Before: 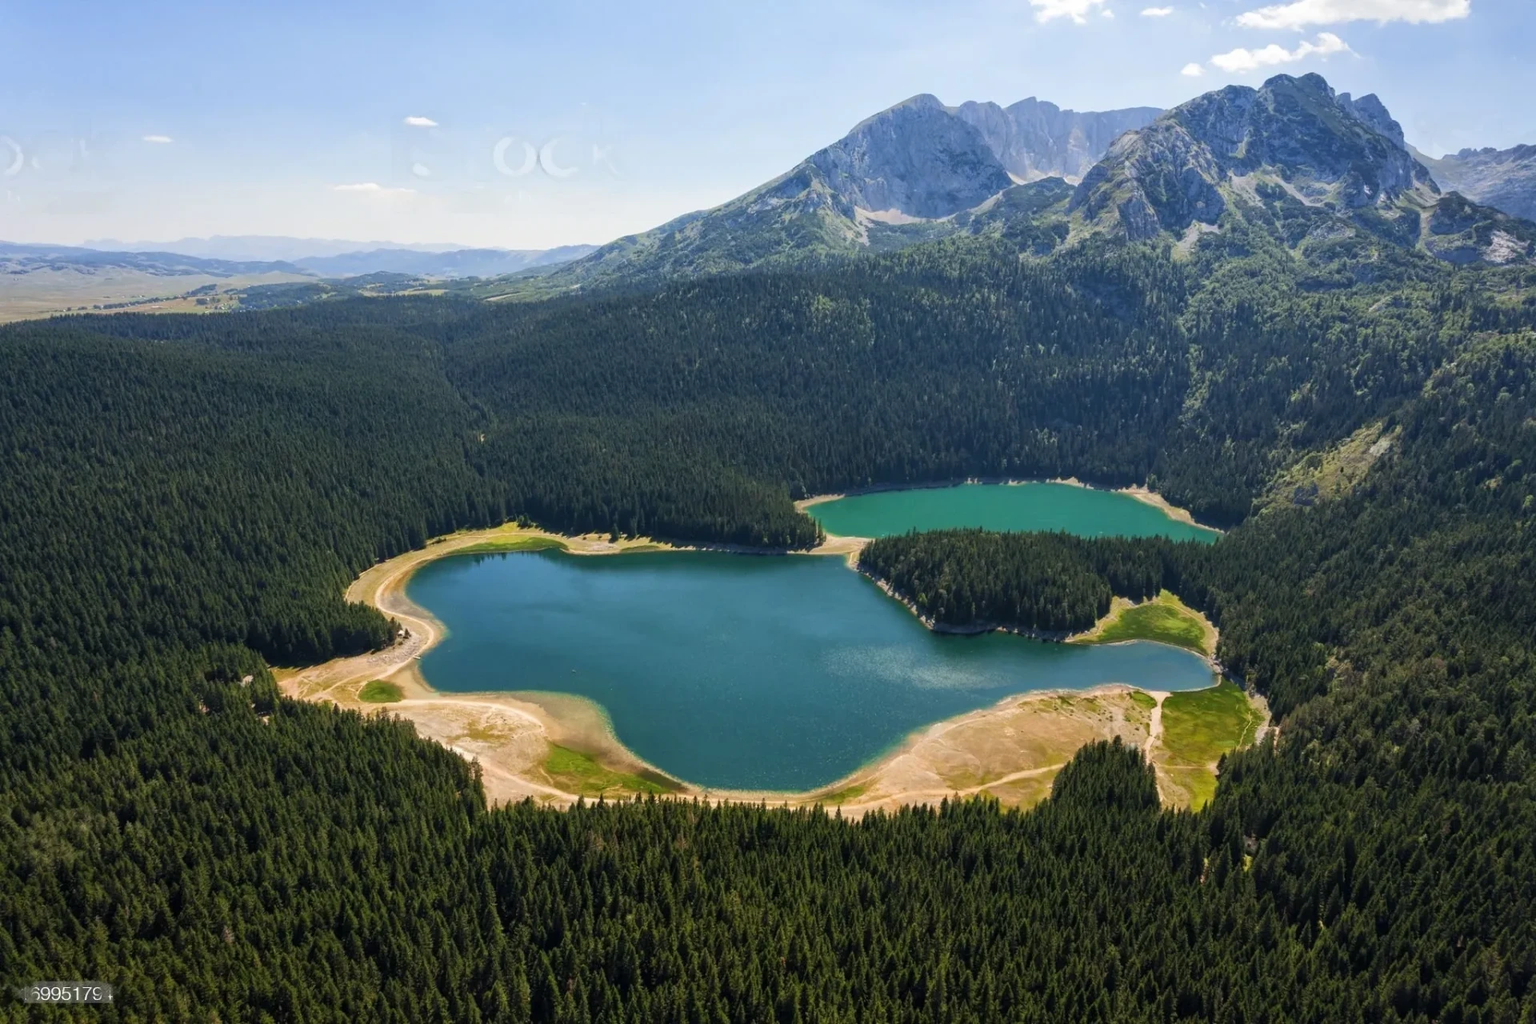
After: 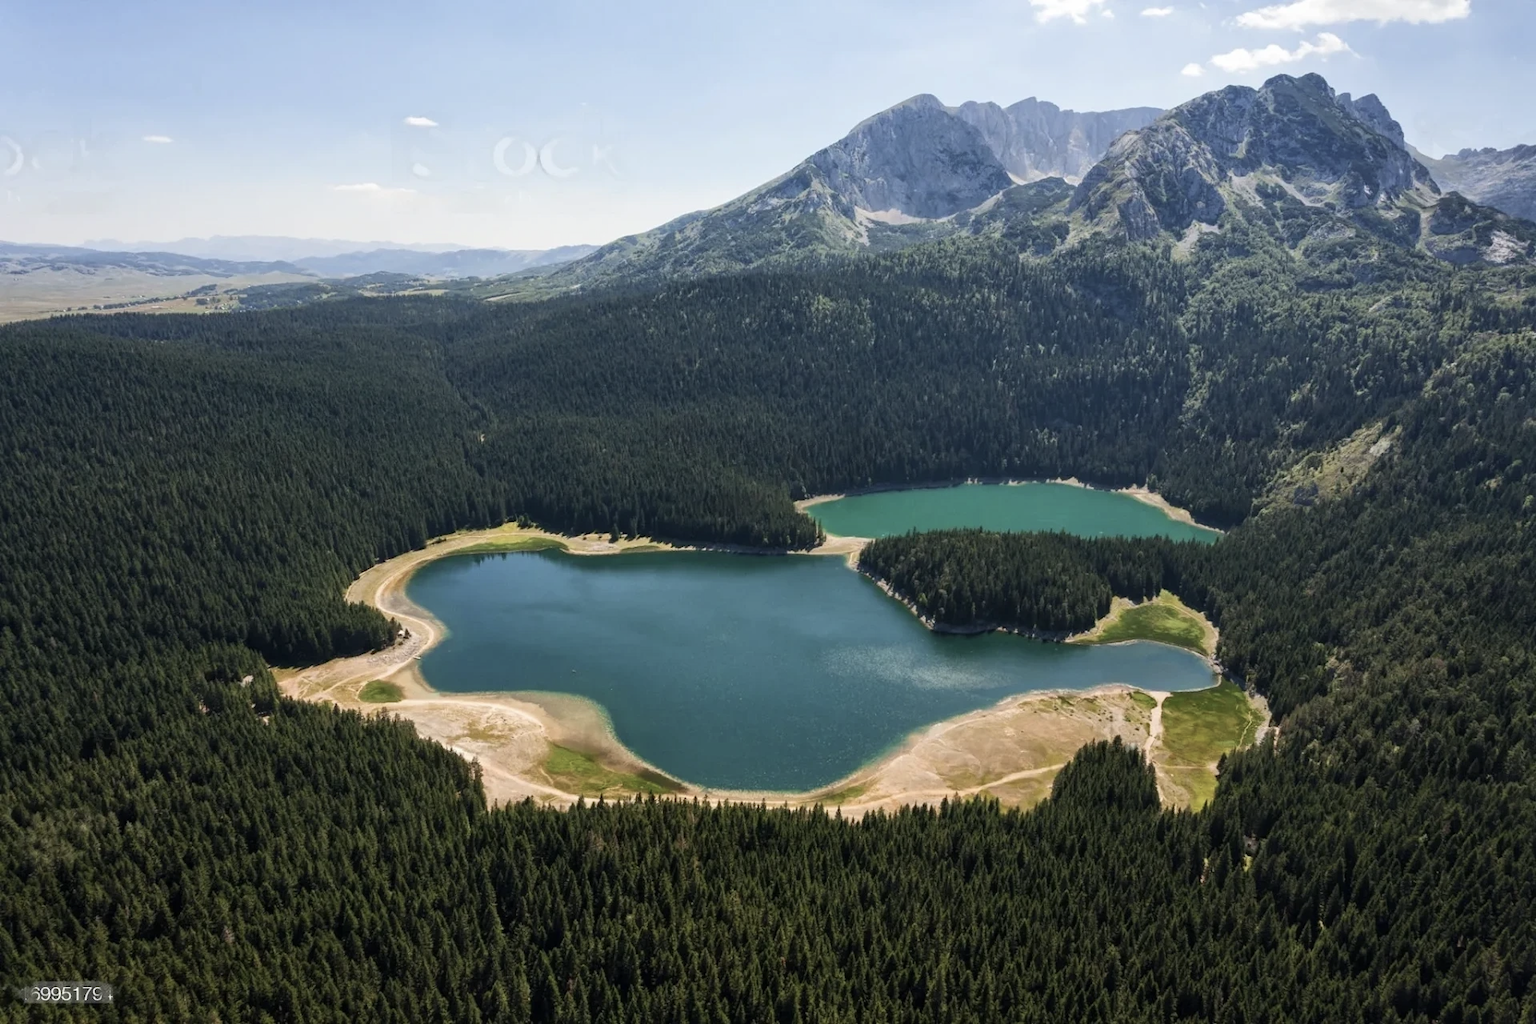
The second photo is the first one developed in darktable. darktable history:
contrast brightness saturation: contrast 0.099, saturation -0.282
